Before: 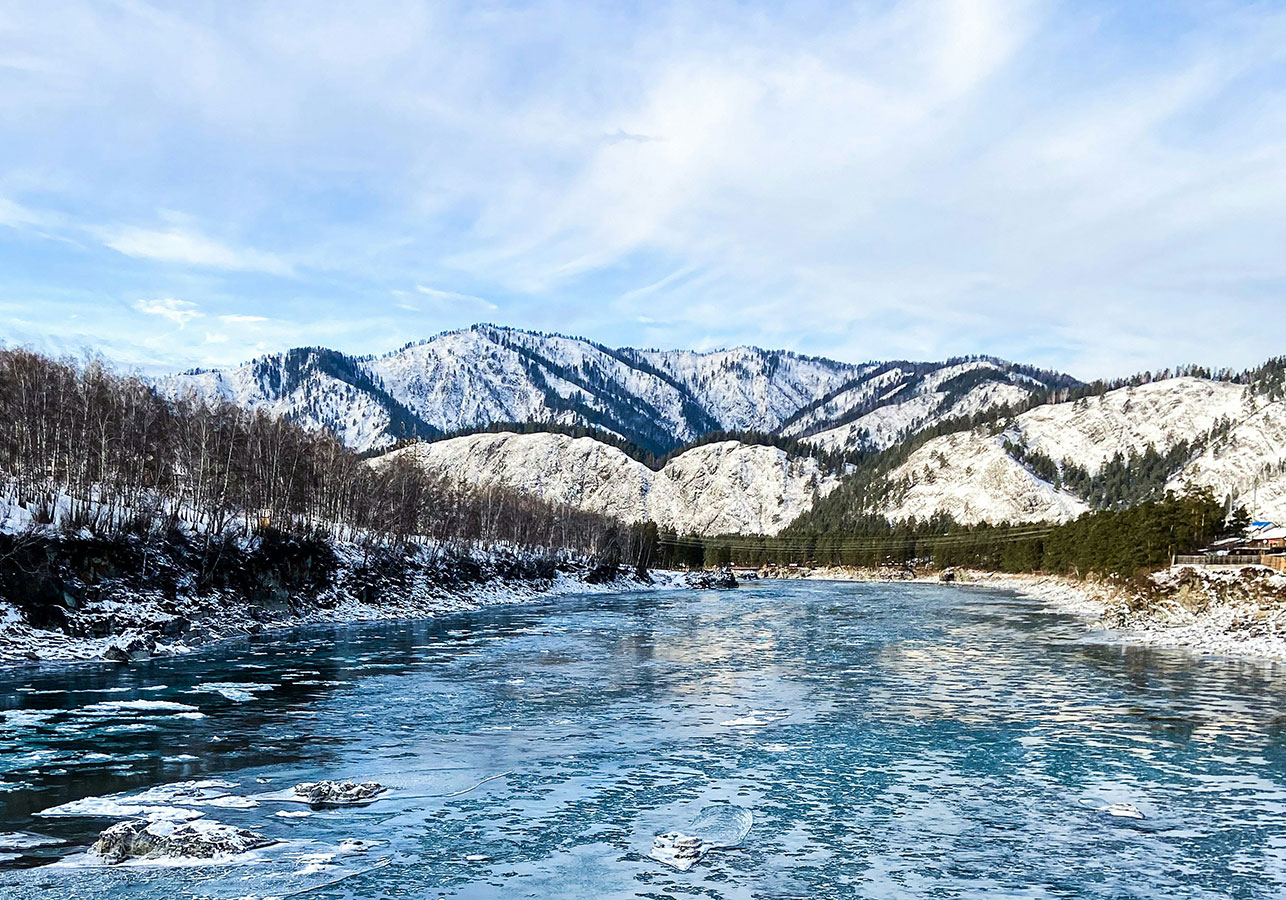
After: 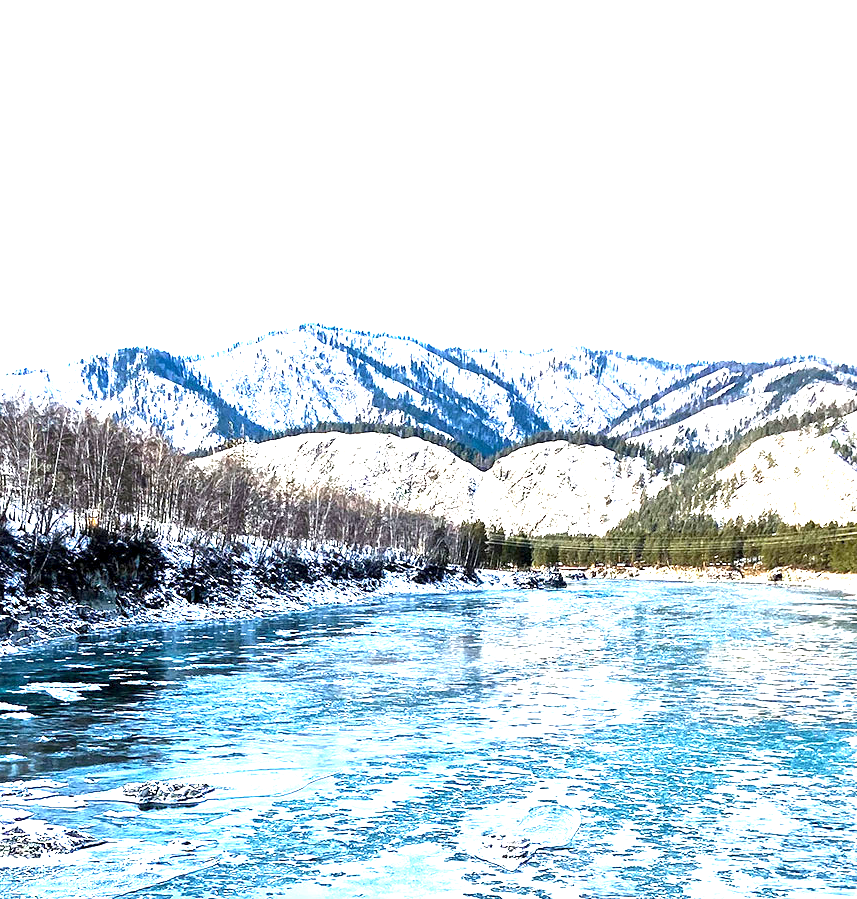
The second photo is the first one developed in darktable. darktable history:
exposure: black level correction 0.001, exposure 1.822 EV, compensate exposure bias true, compensate highlight preservation false
crop and rotate: left 13.409%, right 19.924%
